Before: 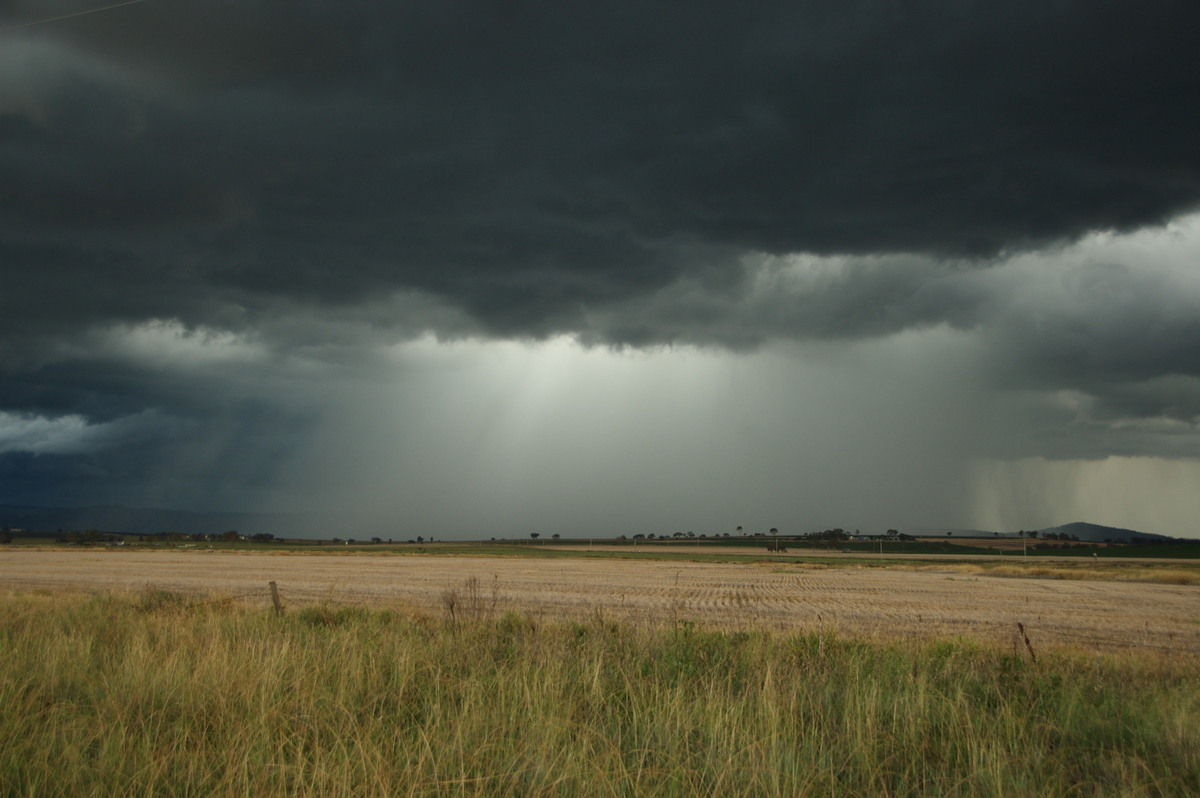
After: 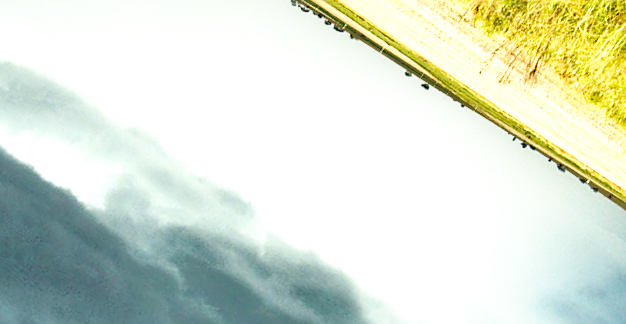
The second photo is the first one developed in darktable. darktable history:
shadows and highlights: shadows 40.07, highlights -59.85
crop and rotate: angle 147.29°, left 9.173%, top 15.65%, right 4.451%, bottom 17.022%
exposure: black level correction 0.001, exposure 1.841 EV, compensate highlight preservation false
sharpen: on, module defaults
base curve: curves: ch0 [(0, 0) (0.007, 0.004) (0.027, 0.03) (0.046, 0.07) (0.207, 0.54) (0.442, 0.872) (0.673, 0.972) (1, 1)], preserve colors none
contrast brightness saturation: contrast 0.283
local contrast: detail 134%, midtone range 0.748
